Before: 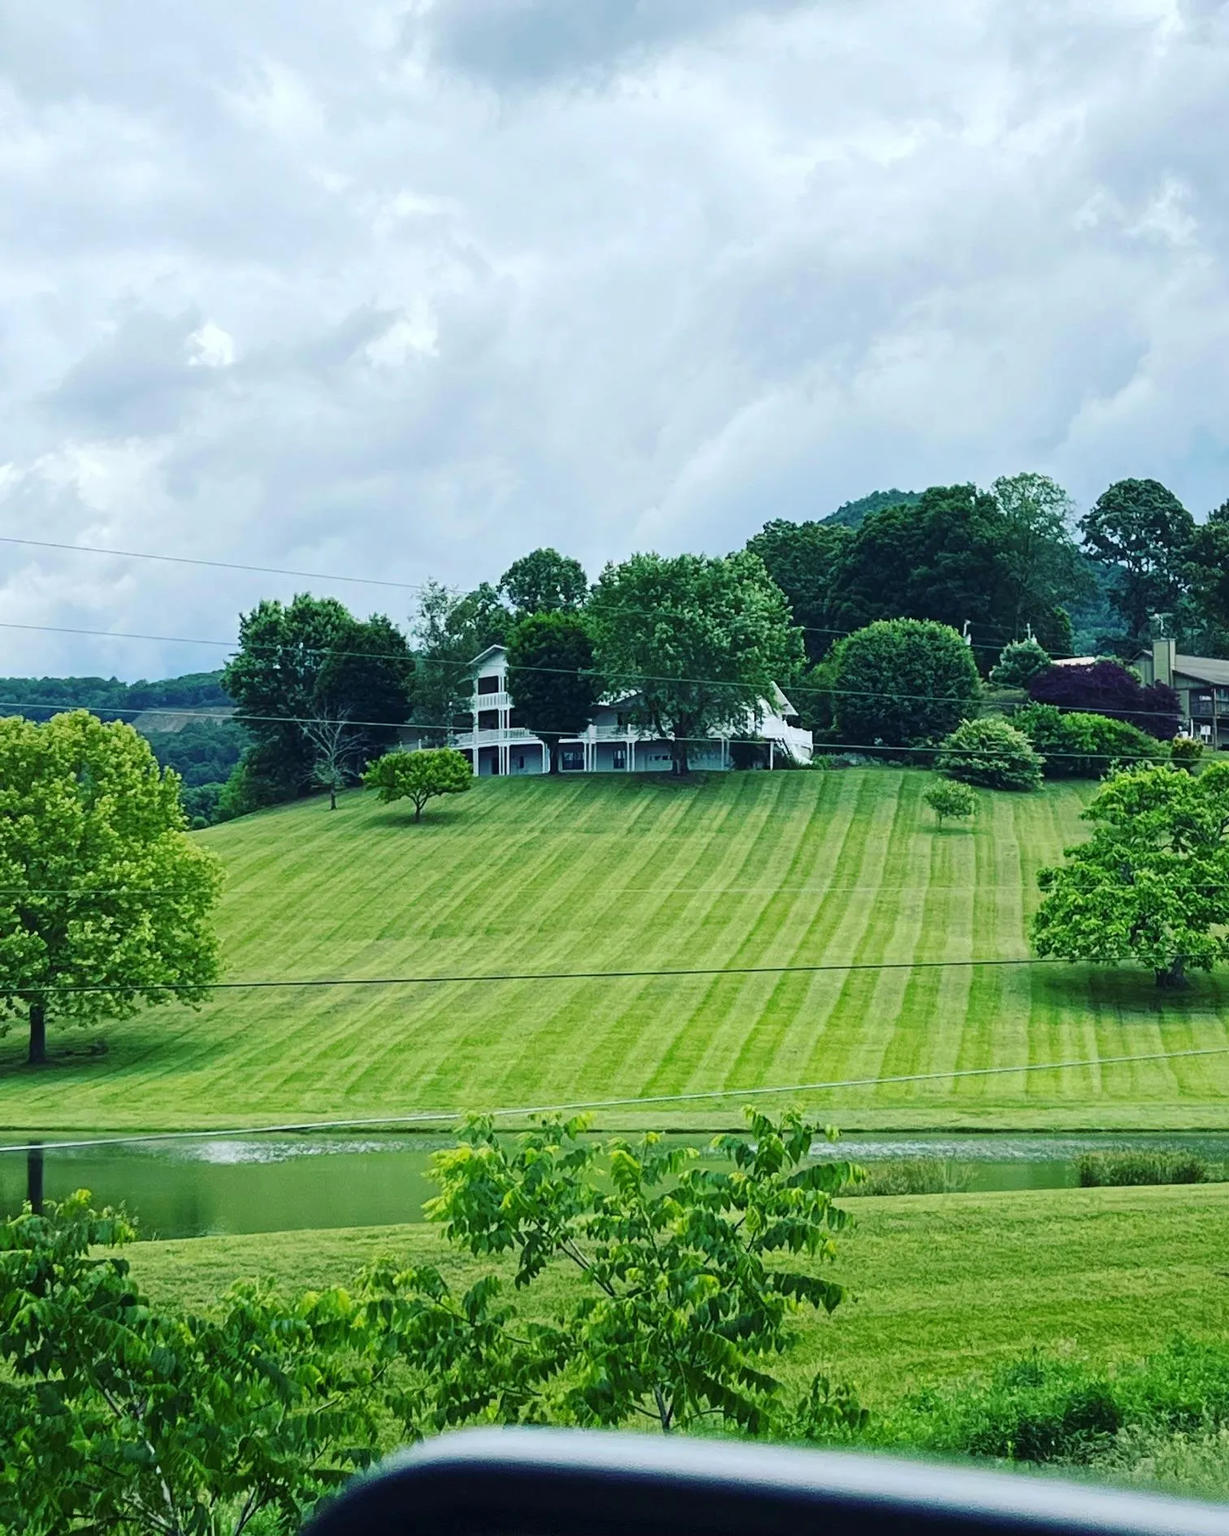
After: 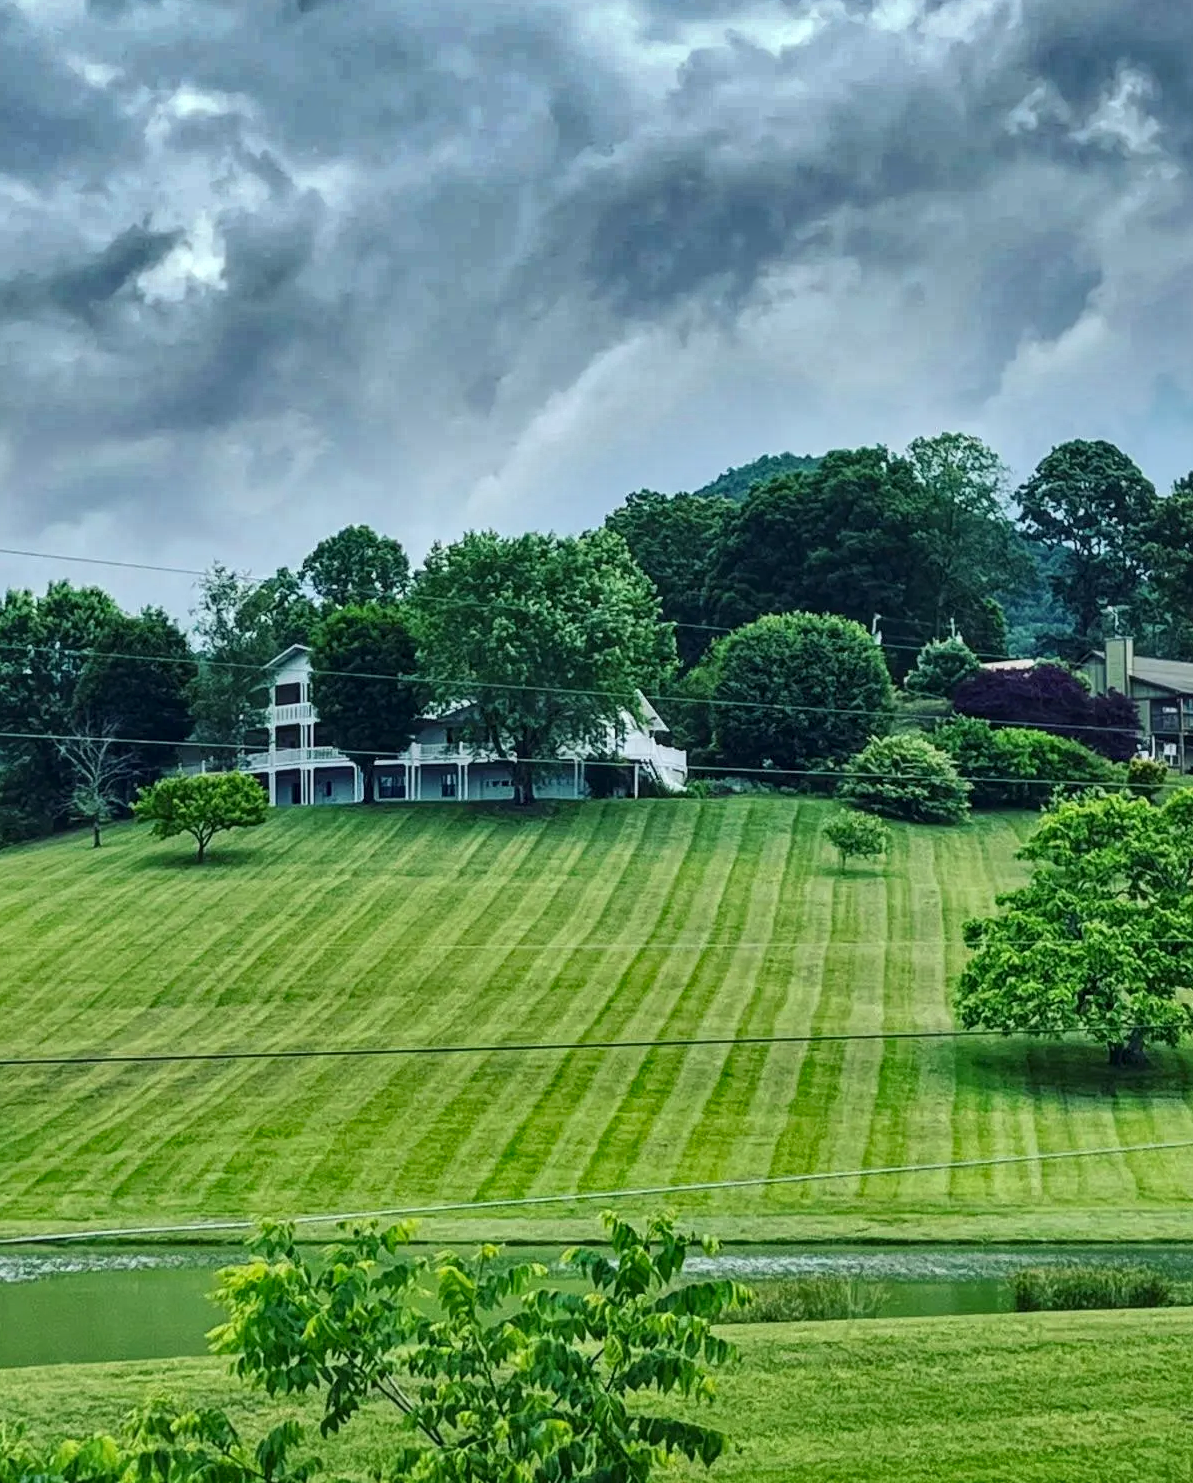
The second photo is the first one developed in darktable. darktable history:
shadows and highlights: shadows 20.91, highlights -81.01, highlights color adjustment 55.73%, soften with gaussian
local contrast: on, module defaults
crop and rotate: left 20.734%, top 7.917%, right 0.316%, bottom 13.578%
levels: mode automatic, levels [0, 0.476, 0.951]
